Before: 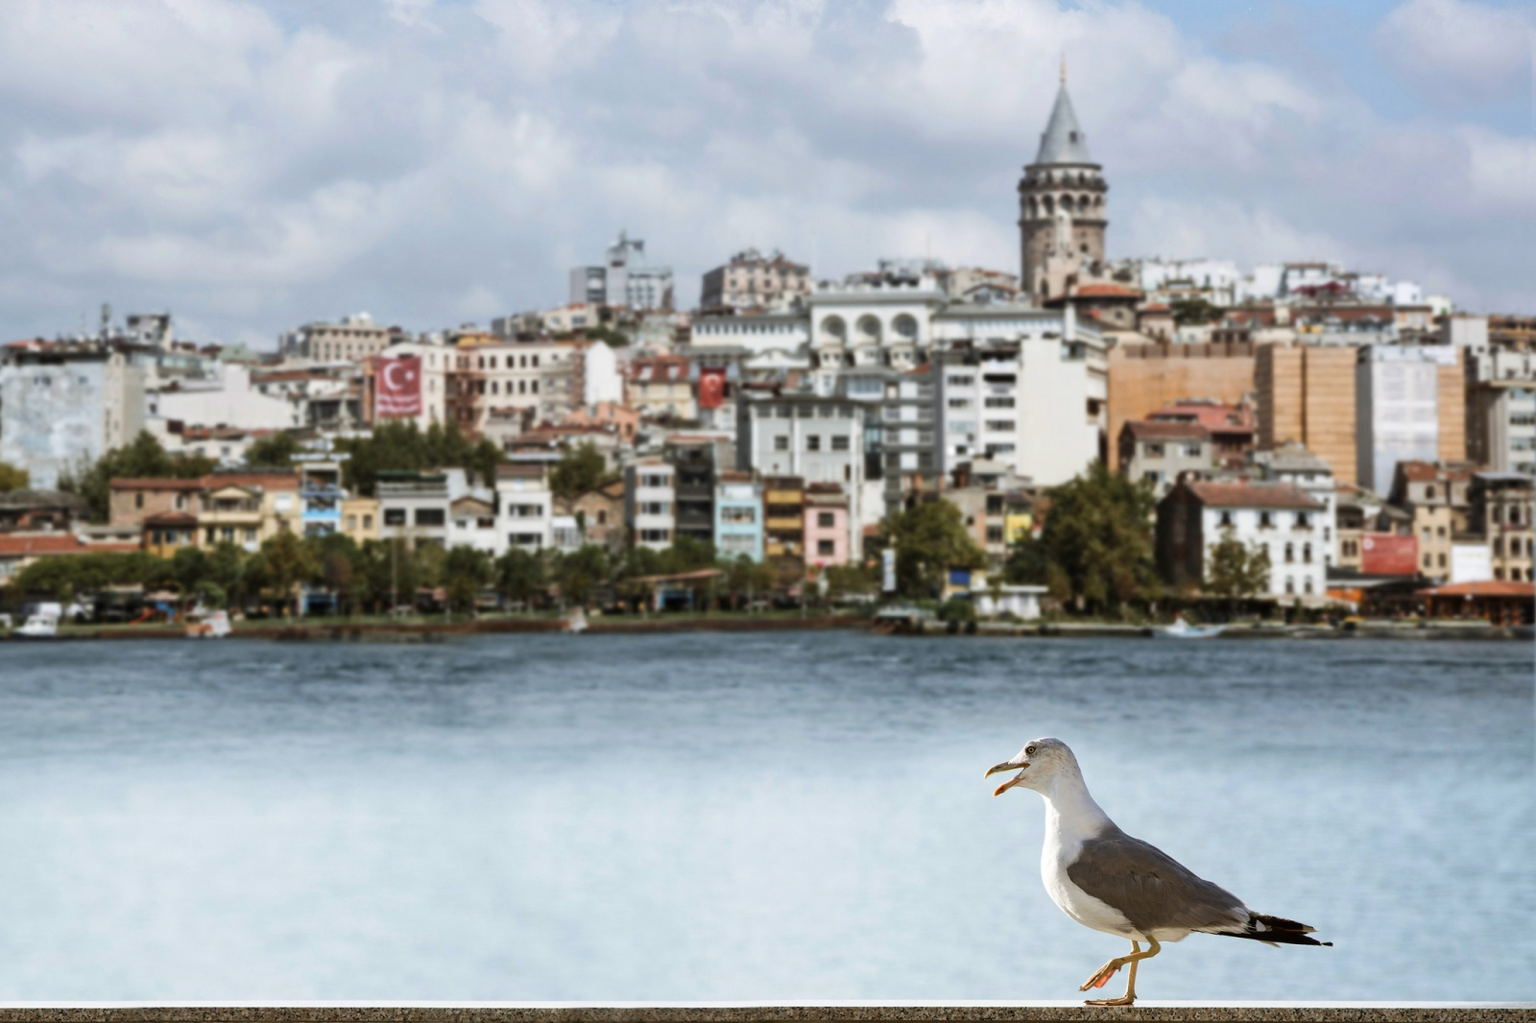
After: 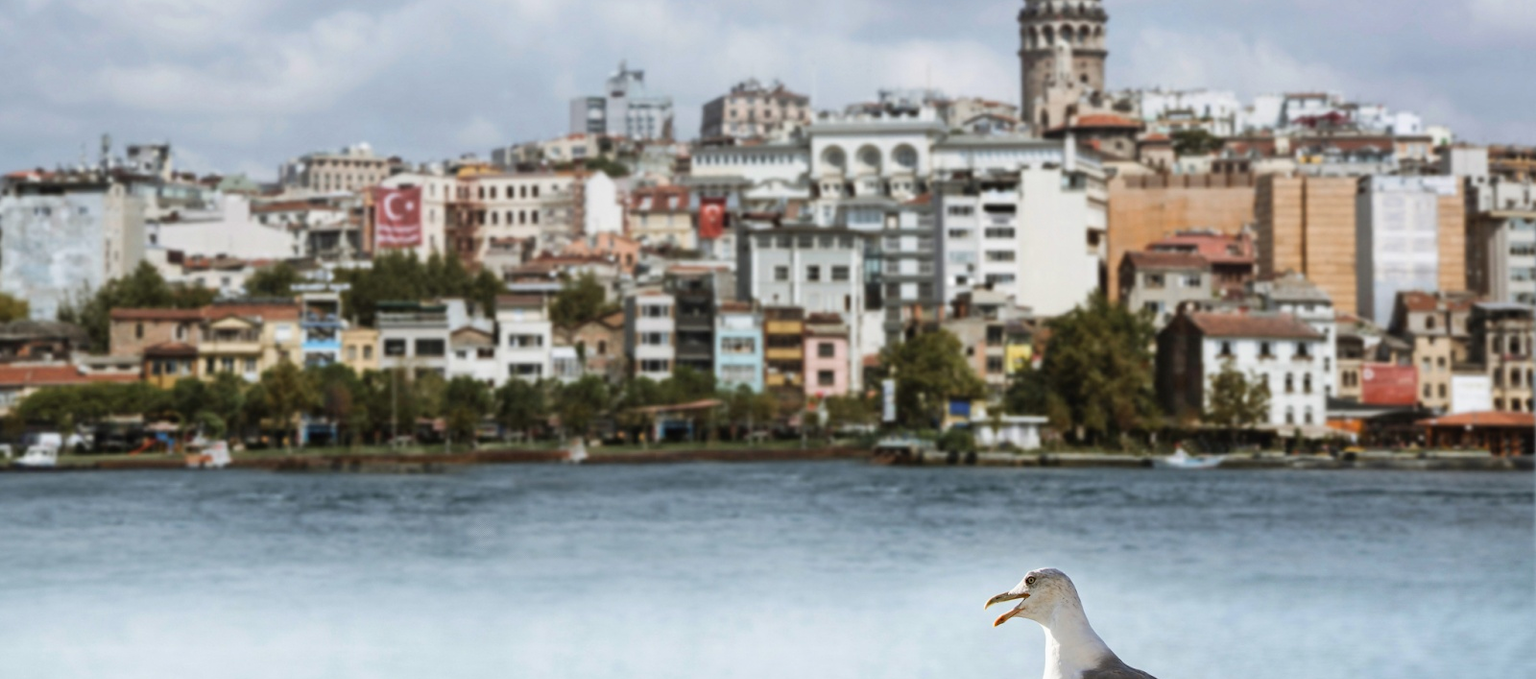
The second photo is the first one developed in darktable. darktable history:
crop: top 16.678%, bottom 16.737%
contrast equalizer: y [[0.5, 0.5, 0.472, 0.5, 0.5, 0.5], [0.5 ×6], [0.5 ×6], [0 ×6], [0 ×6]]
